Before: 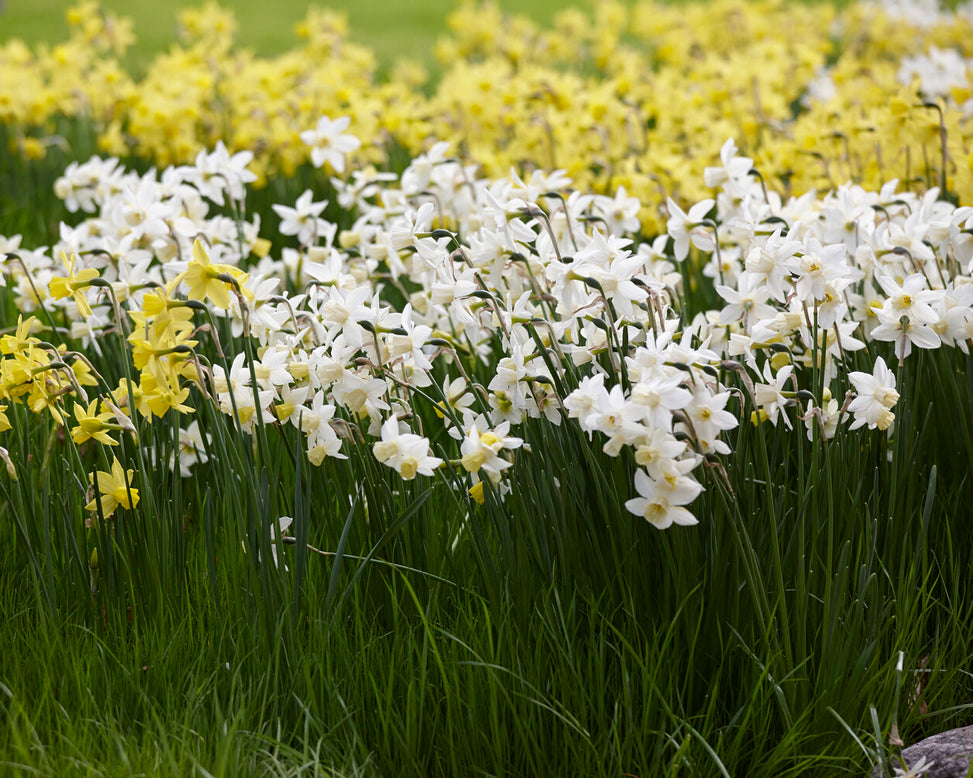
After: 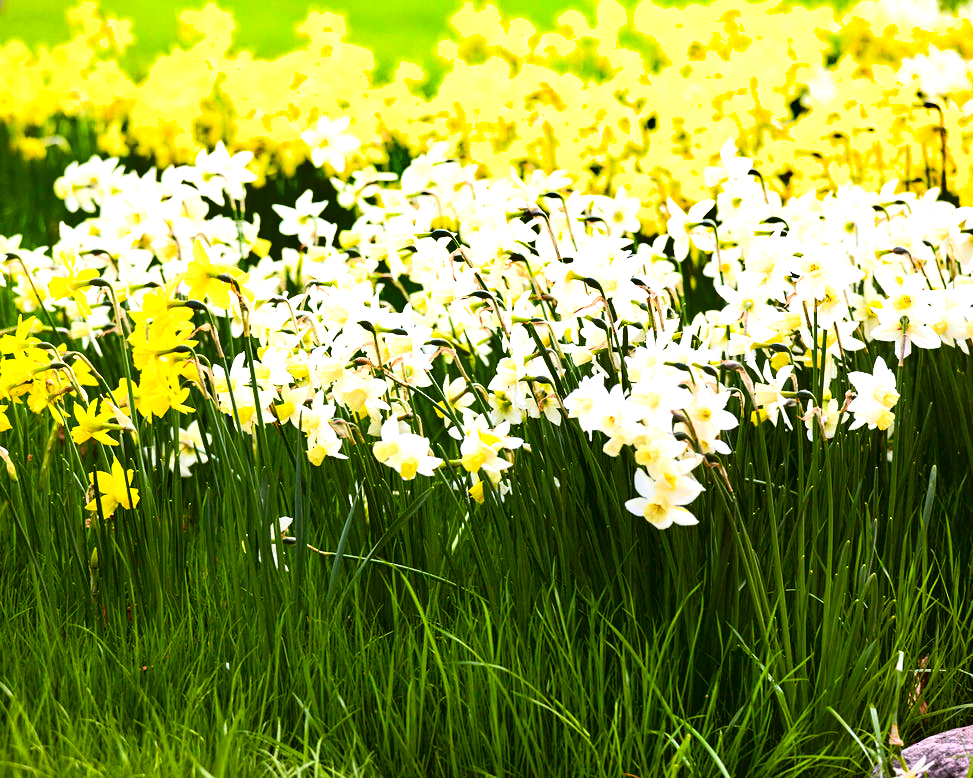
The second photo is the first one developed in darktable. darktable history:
shadows and highlights: shadows 60, soften with gaussian
tone curve: curves: ch0 [(0, 0.024) (0.031, 0.027) (0.113, 0.069) (0.198, 0.18) (0.304, 0.303) (0.441, 0.462) (0.557, 0.6) (0.711, 0.79) (0.812, 0.878) (0.927, 0.935) (1, 0.963)]; ch1 [(0, 0) (0.222, 0.2) (0.343, 0.325) (0.45, 0.441) (0.502, 0.501) (0.527, 0.534) (0.55, 0.561) (0.632, 0.656) (0.735, 0.754) (1, 1)]; ch2 [(0, 0) (0.249, 0.222) (0.352, 0.348) (0.424, 0.439) (0.476, 0.482) (0.499, 0.501) (0.517, 0.516) (0.532, 0.544) (0.558, 0.585) (0.596, 0.629) (0.726, 0.745) (0.82, 0.796) (0.998, 0.928)], color space Lab, independent channels, preserve colors none
color balance rgb: linear chroma grading › shadows -10%, linear chroma grading › global chroma 20%, perceptual saturation grading › global saturation 15%, perceptual brilliance grading › global brilliance 30%, perceptual brilliance grading › highlights 12%, perceptual brilliance grading › mid-tones 24%, global vibrance 20%
